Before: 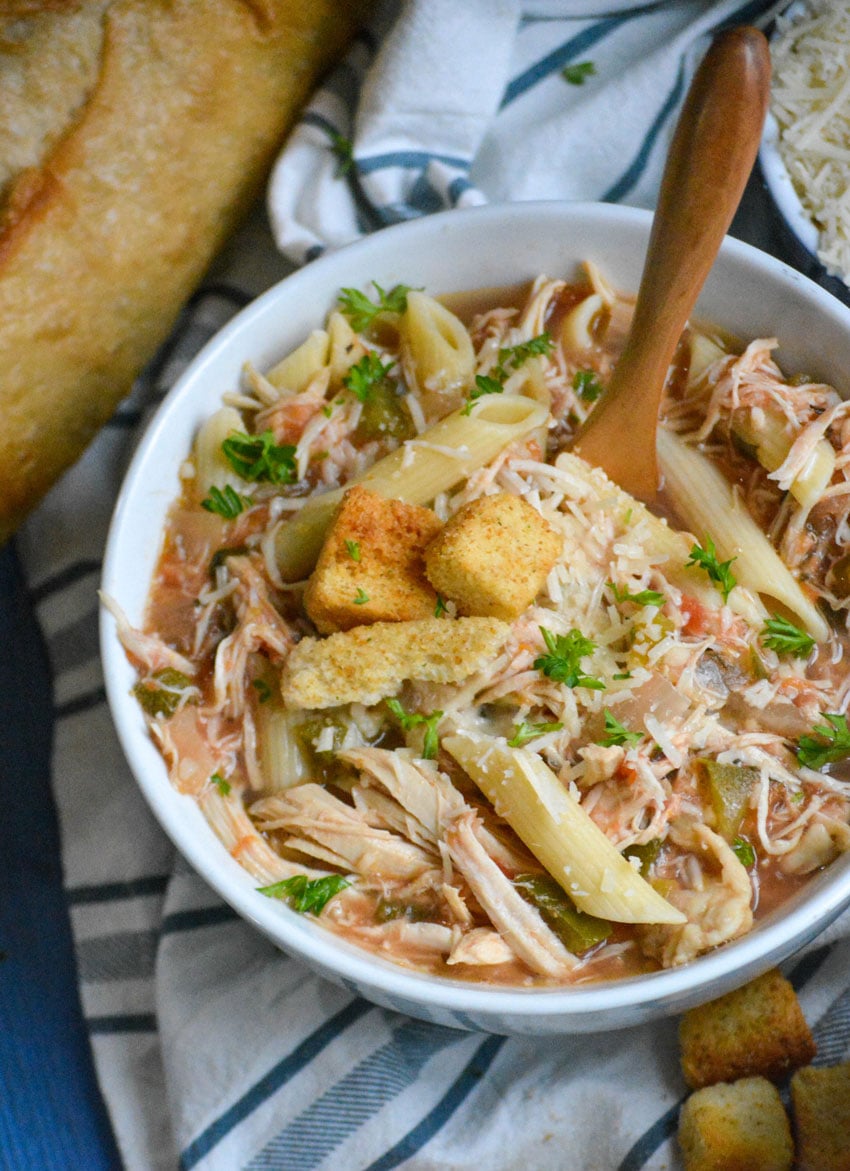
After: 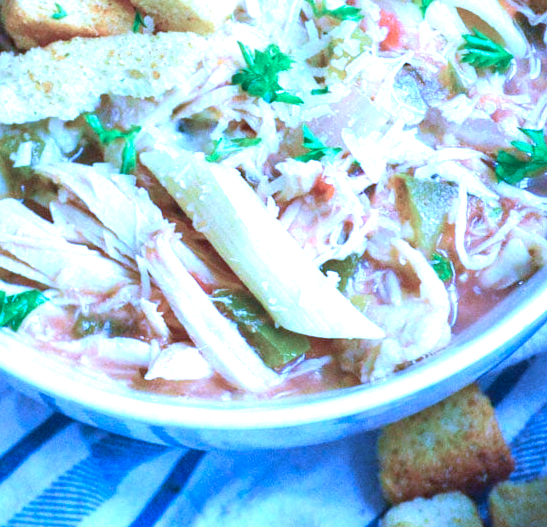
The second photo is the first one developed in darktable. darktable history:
color calibration: illuminant as shot in camera, x 0.483, y 0.432, temperature 2444 K
velvia: on, module defaults
crop and rotate: left 35.545%, top 50.08%, bottom 4.899%
exposure: exposure 1.229 EV, compensate highlight preservation false
